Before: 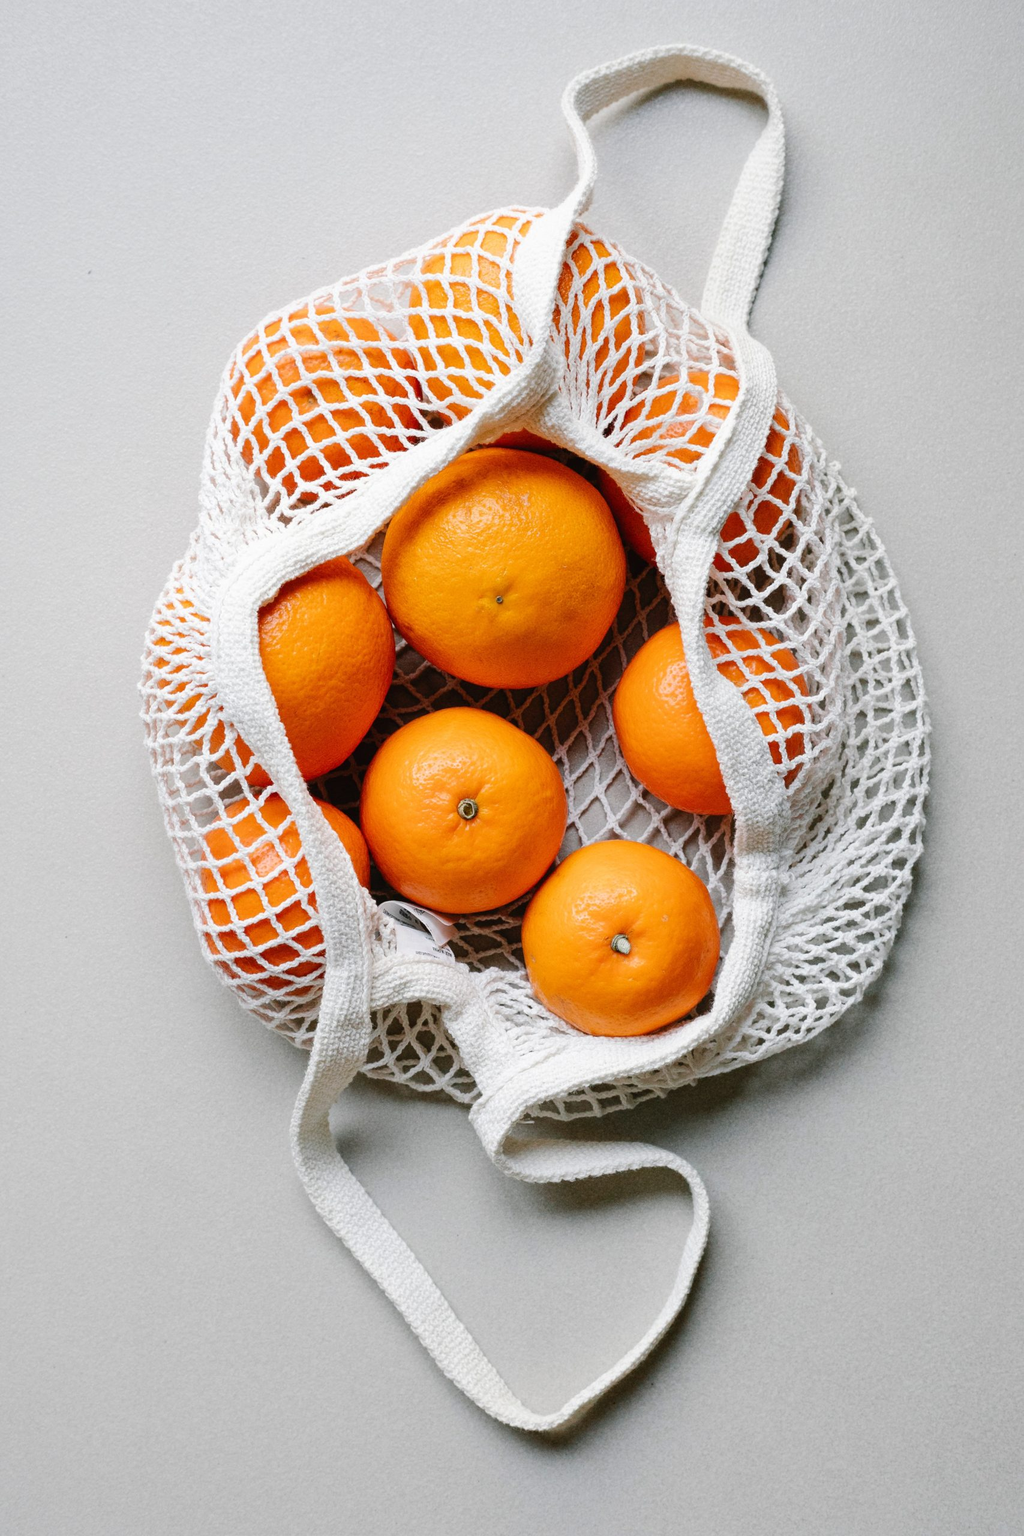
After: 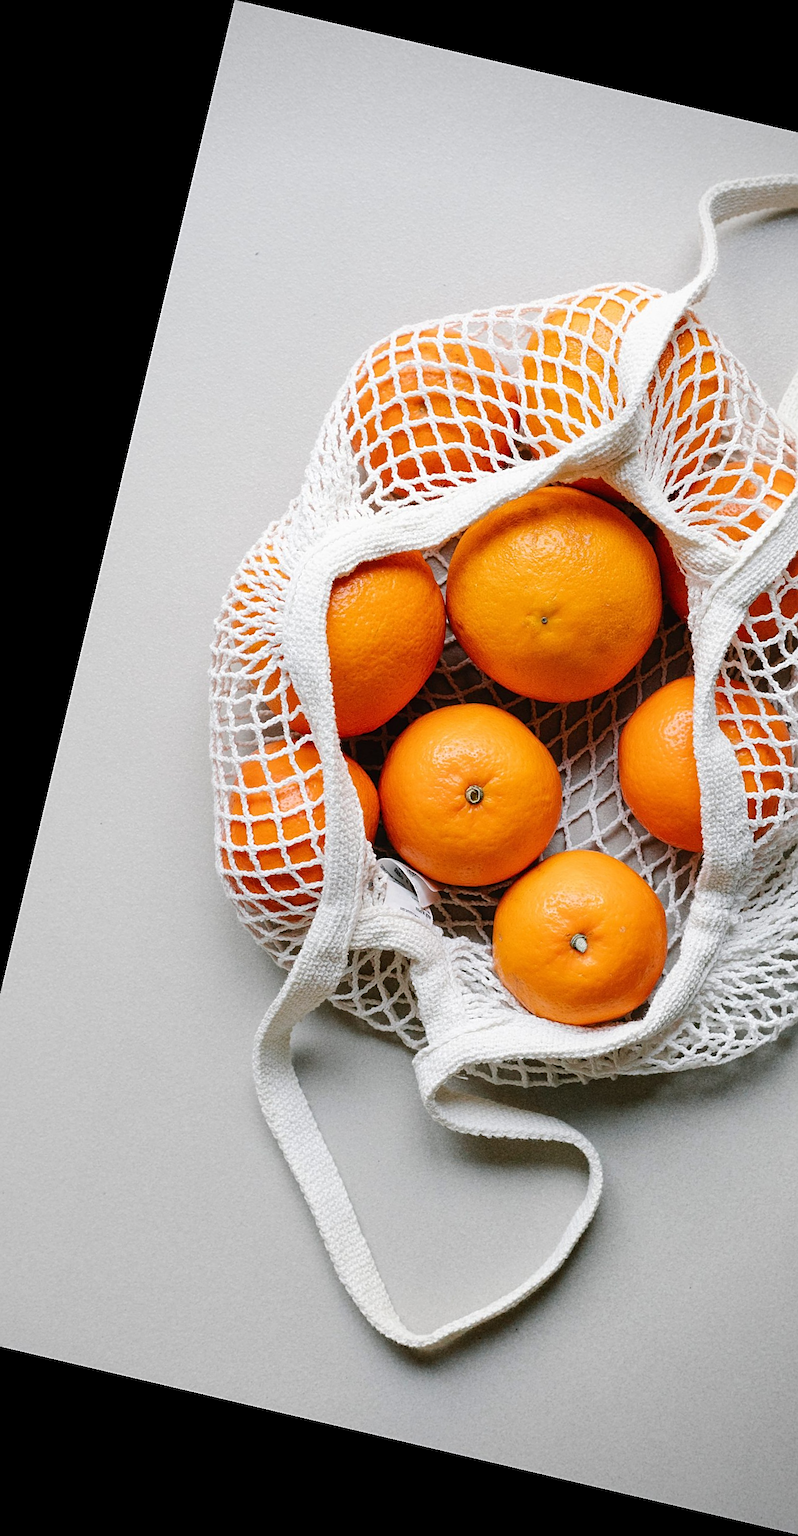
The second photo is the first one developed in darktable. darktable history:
sharpen: on, module defaults
vignetting: center (-0.15, 0.013)
rotate and perspective: rotation 13.27°, automatic cropping off
crop and rotate: left 6.617%, right 26.717%
